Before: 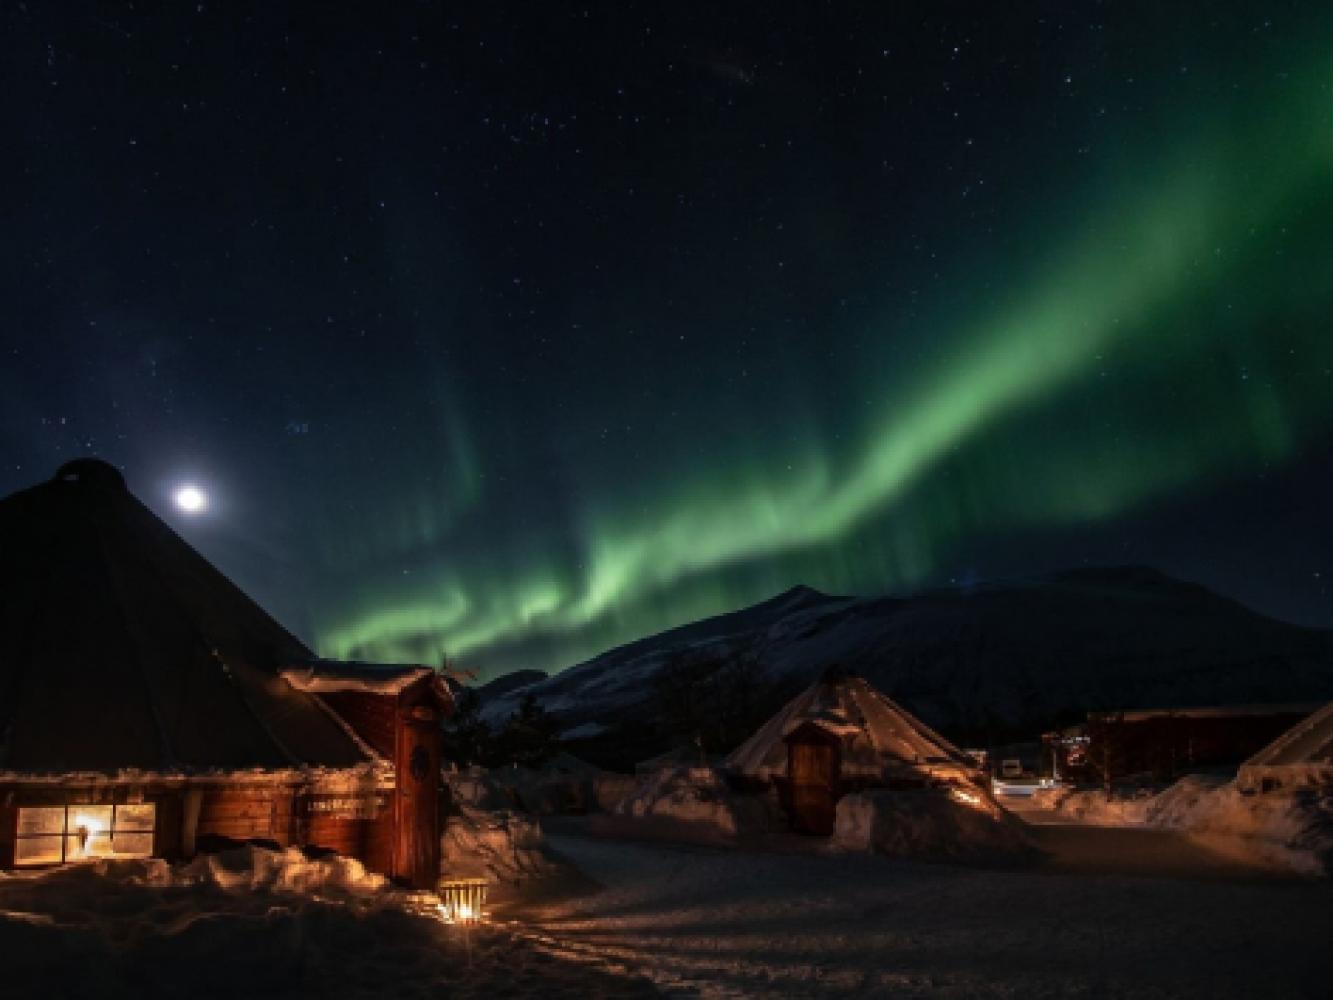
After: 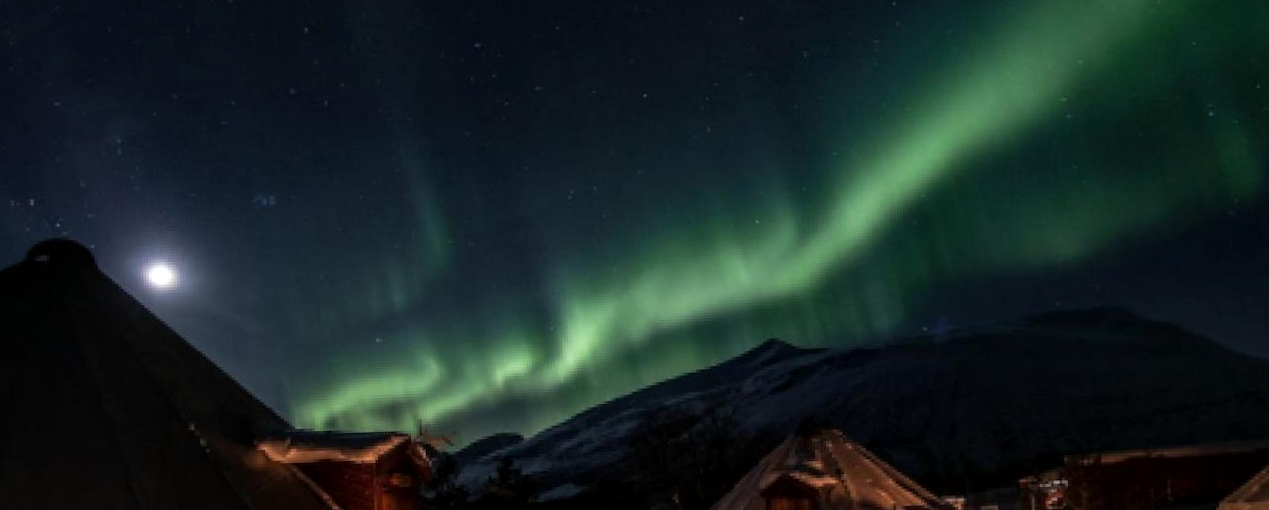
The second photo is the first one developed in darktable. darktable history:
crop and rotate: top 23.043%, bottom 23.437%
local contrast: highlights 100%, shadows 100%, detail 120%, midtone range 0.2
rotate and perspective: rotation -2.12°, lens shift (vertical) 0.009, lens shift (horizontal) -0.008, automatic cropping original format, crop left 0.036, crop right 0.964, crop top 0.05, crop bottom 0.959
